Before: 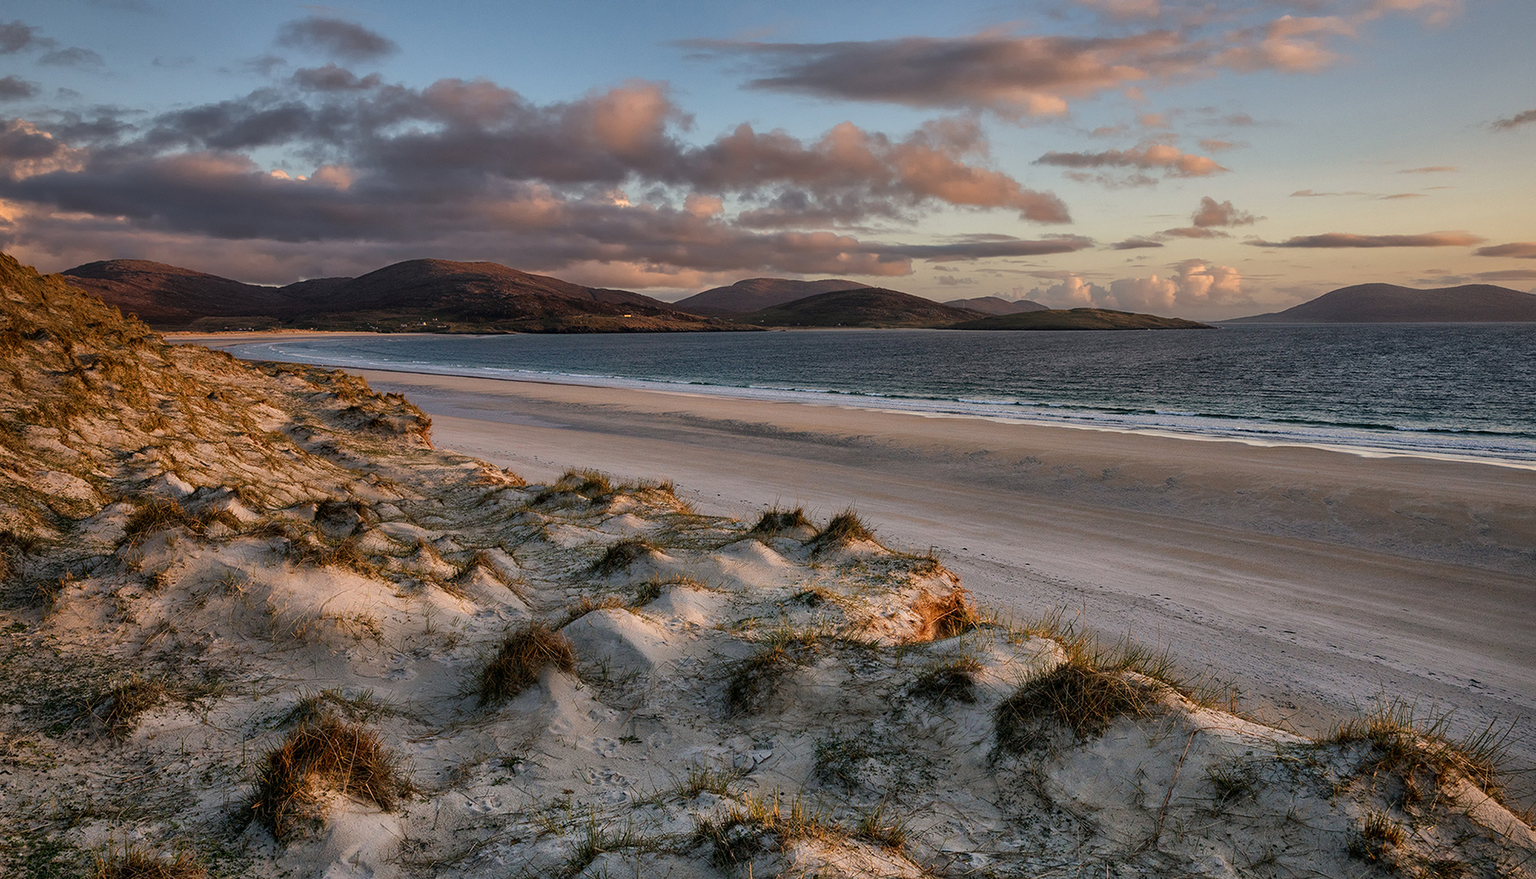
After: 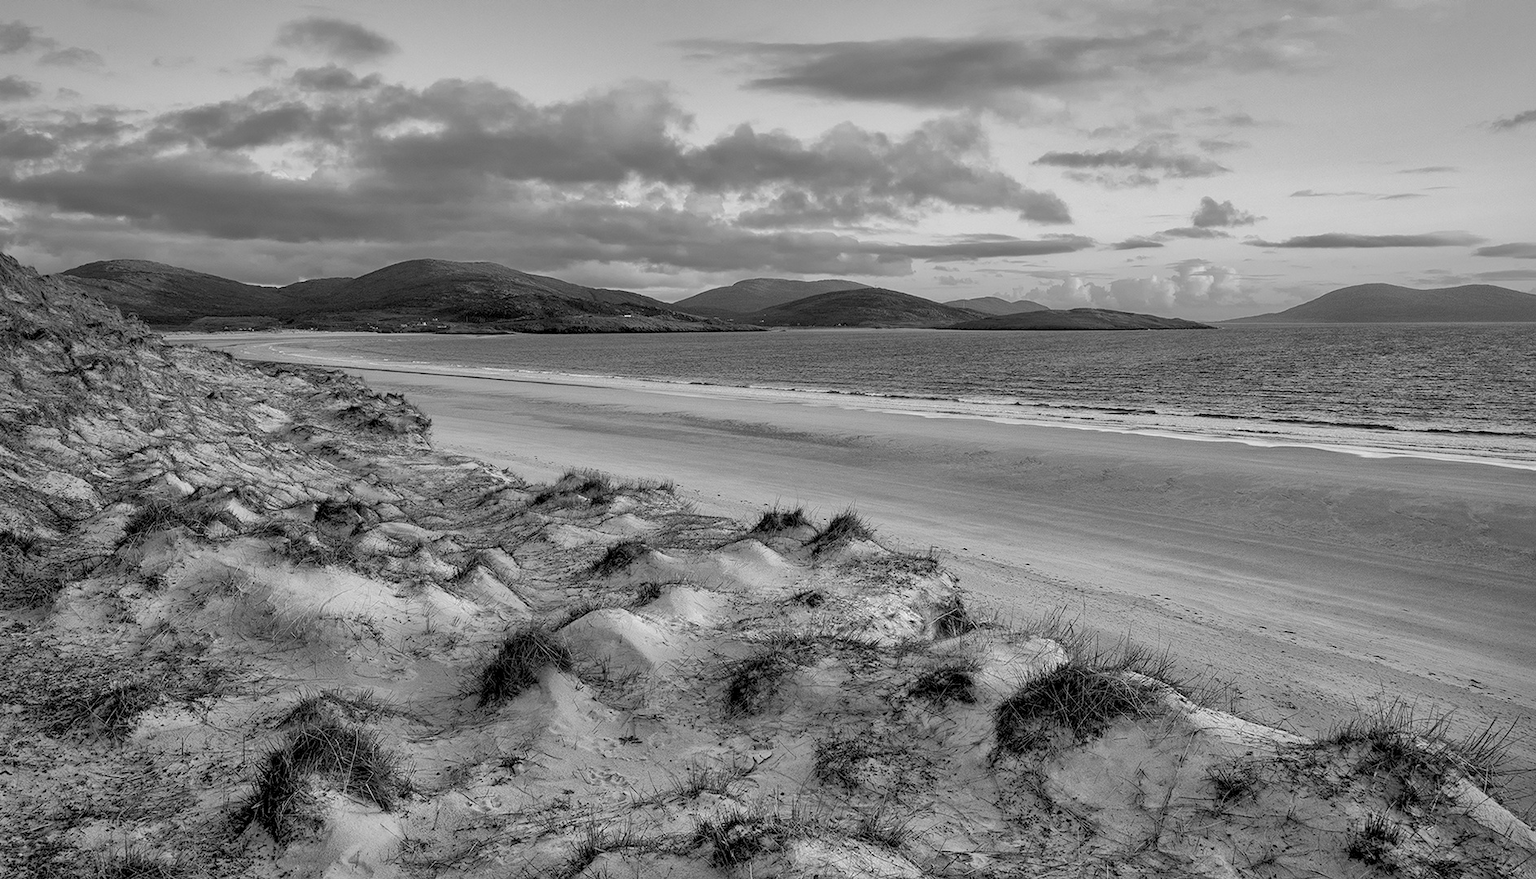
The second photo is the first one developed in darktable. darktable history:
shadows and highlights: on, module defaults
contrast brightness saturation: brightness 0.126
exposure: black level correction 0.005, exposure 0.414 EV, compensate exposure bias true, compensate highlight preservation false
color calibration: output gray [0.21, 0.42, 0.37, 0], gray › normalize channels true, x 0.372, y 0.386, temperature 4284 K, gamut compression 0.009
